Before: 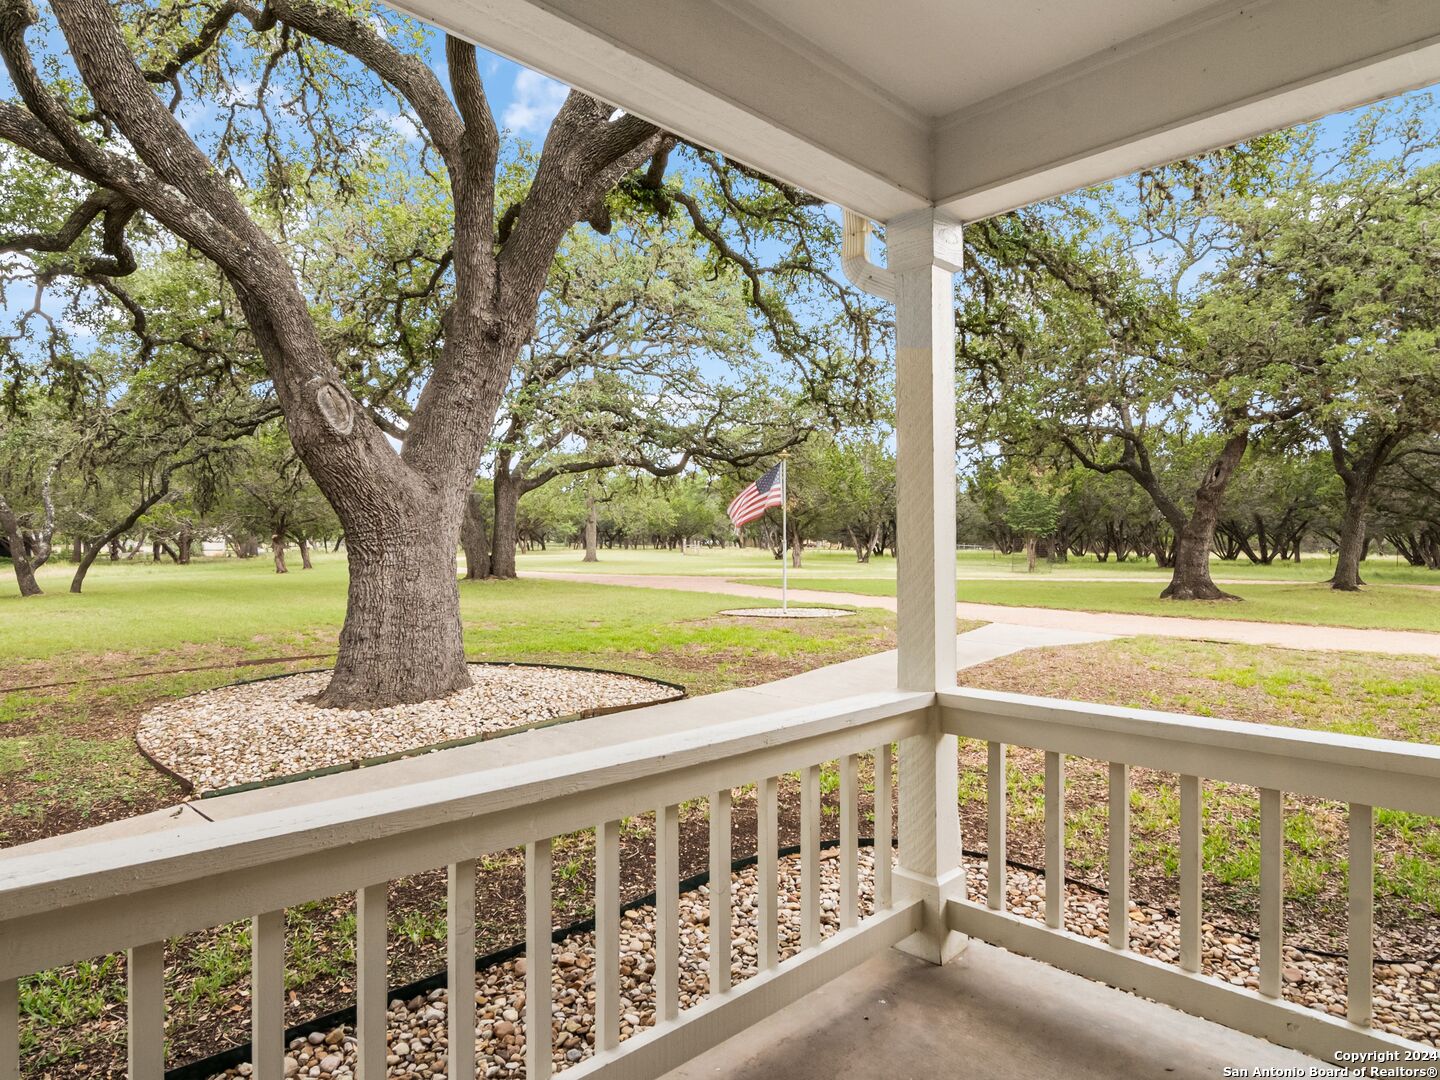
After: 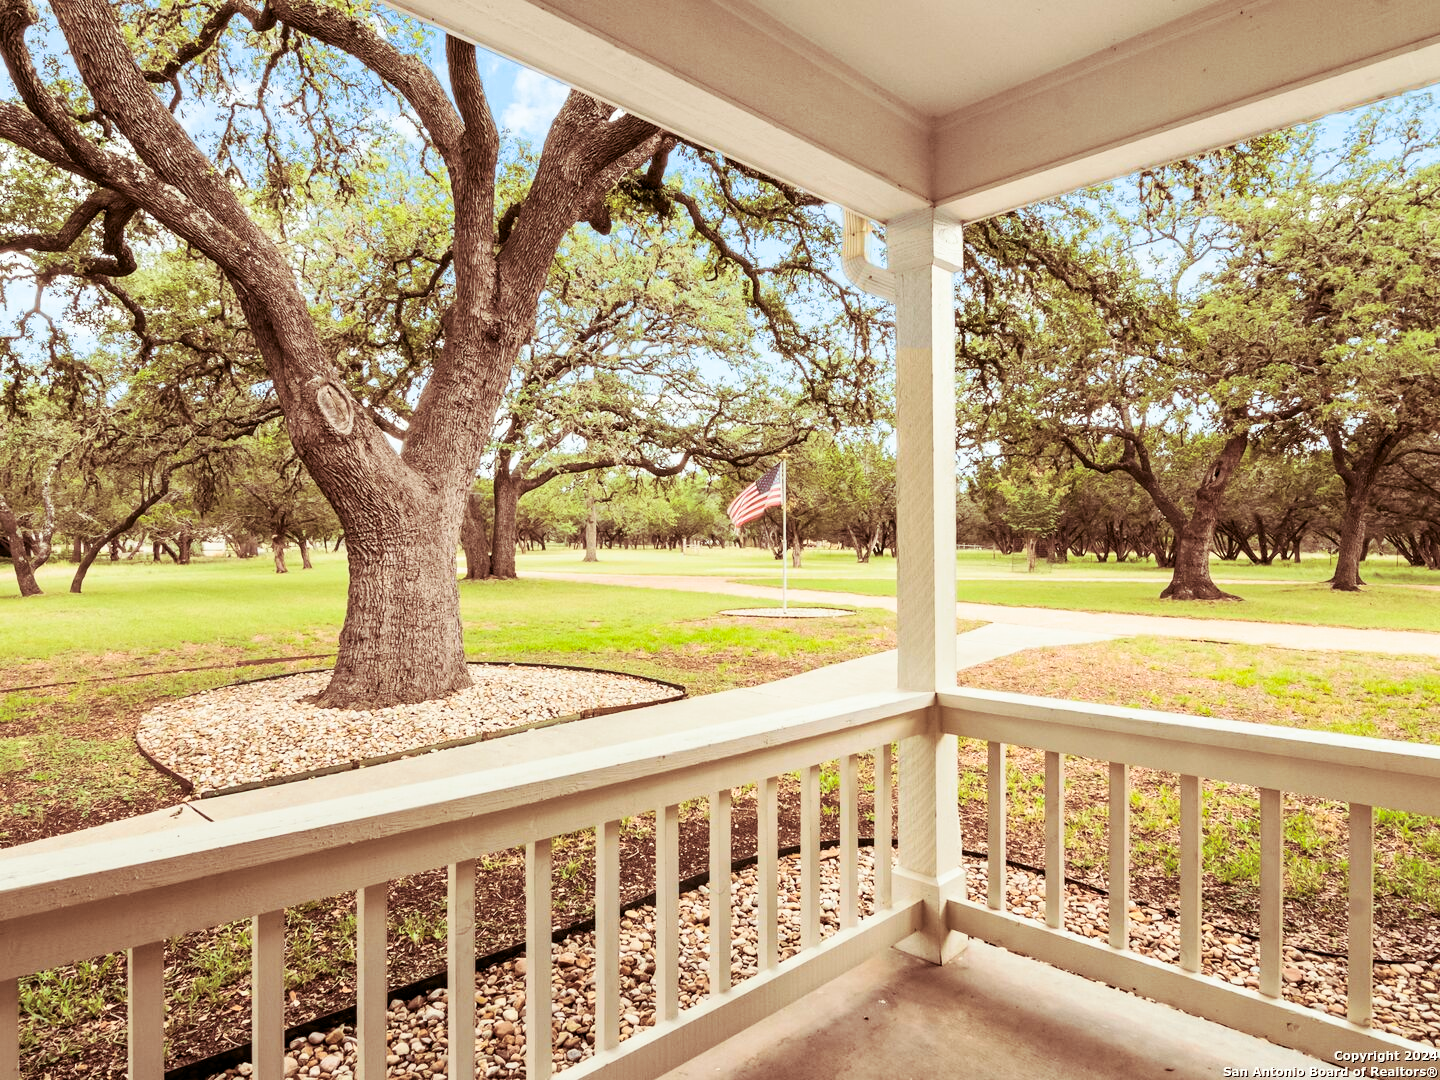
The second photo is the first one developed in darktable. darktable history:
split-toning: on, module defaults
contrast brightness saturation: contrast 0.2, brightness 0.16, saturation 0.22
color correction: highlights a* -0.482, highlights b* 0.161, shadows a* 4.66, shadows b* 20.72
